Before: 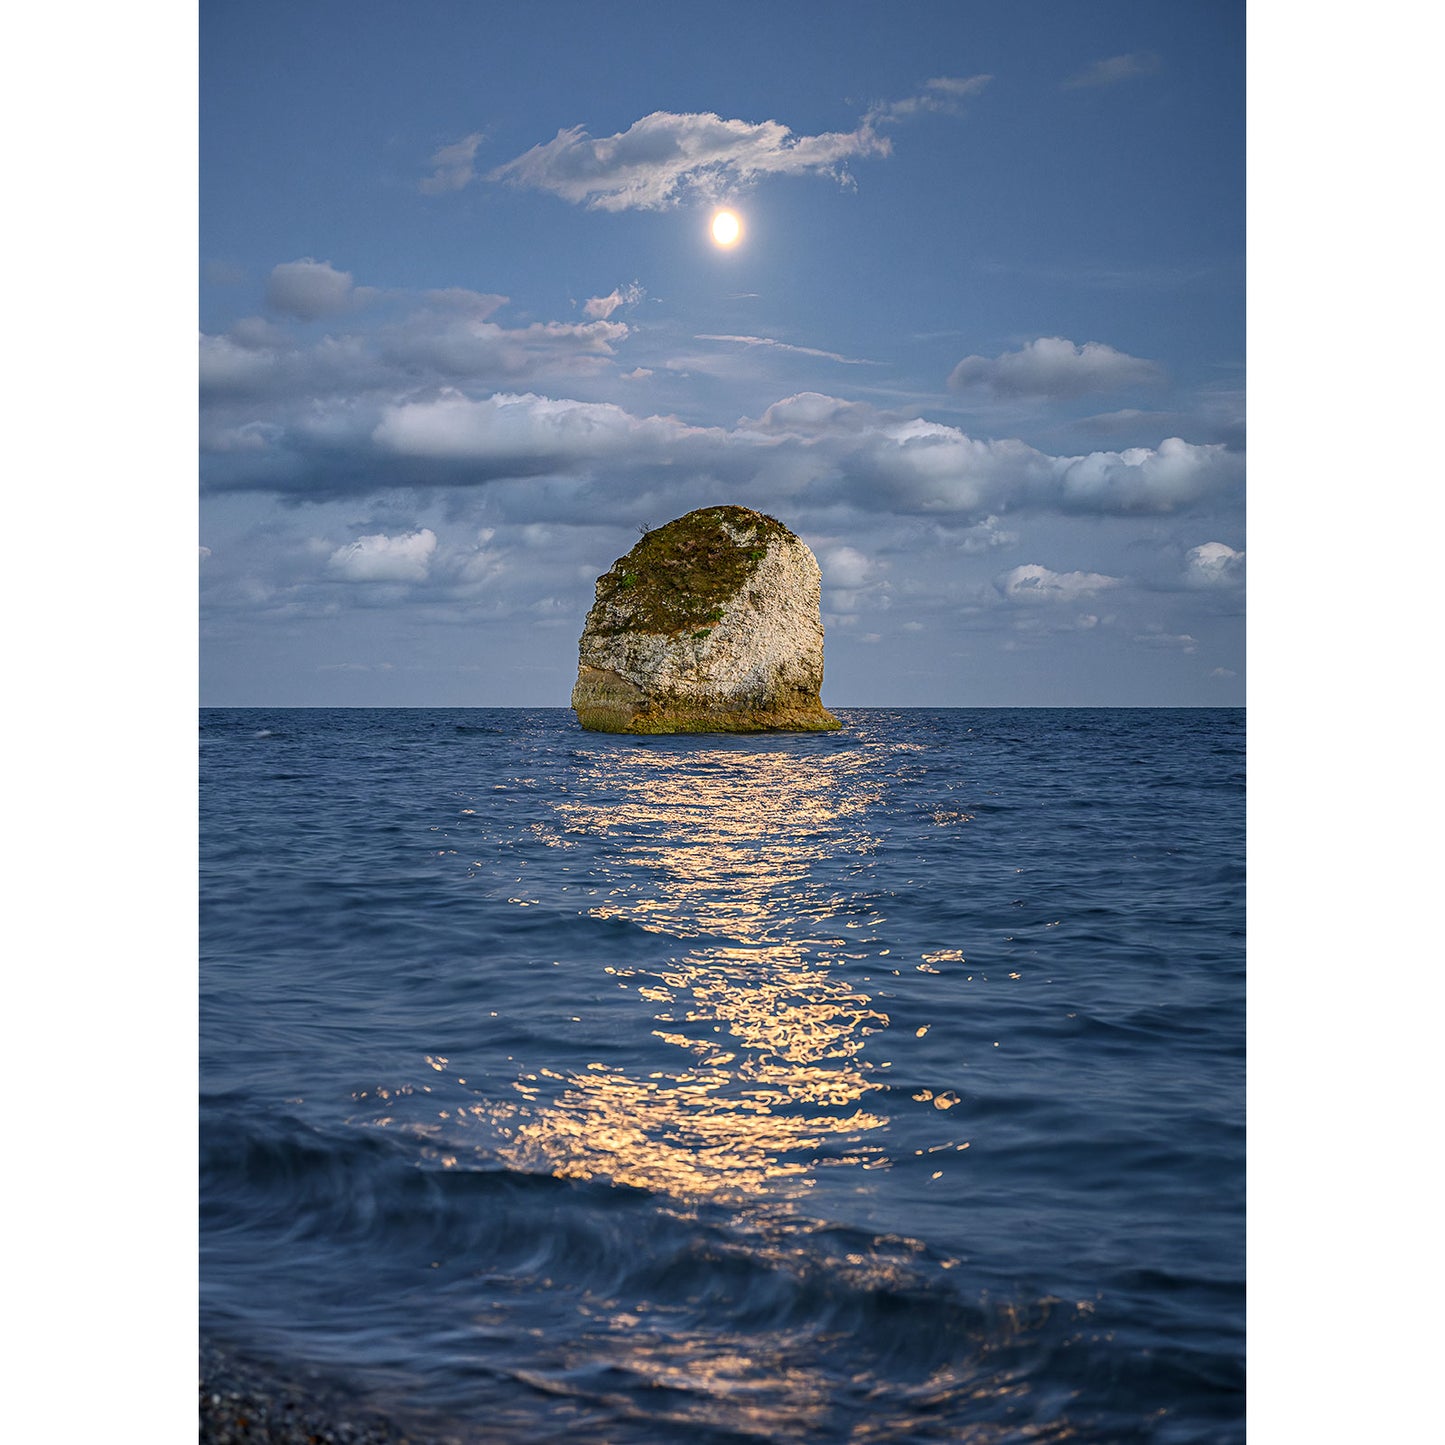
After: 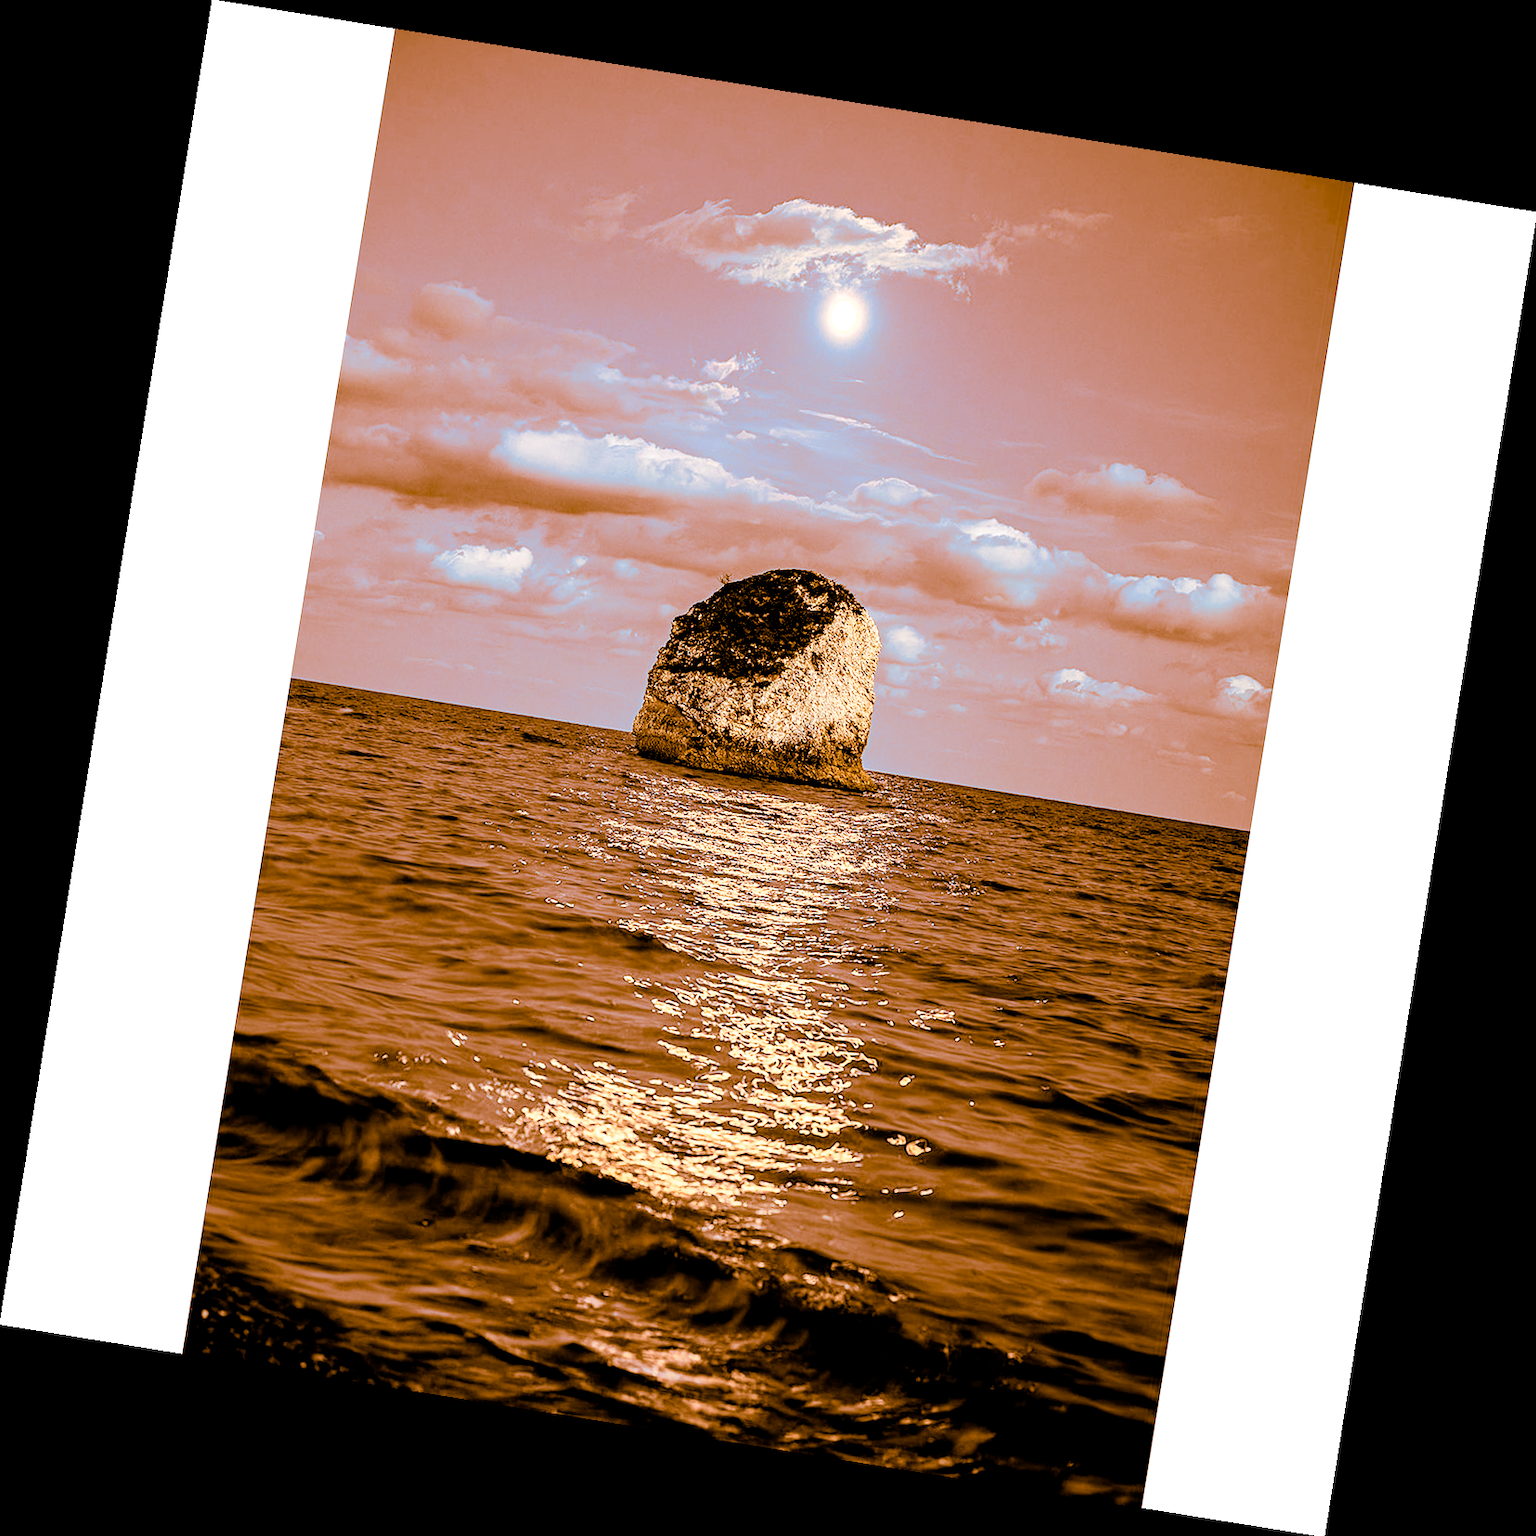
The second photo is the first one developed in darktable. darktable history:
filmic rgb: middle gray luminance 13.55%, black relative exposure -1.97 EV, white relative exposure 3.1 EV, threshold 6 EV, target black luminance 0%, hardness 1.79, latitude 59.23%, contrast 1.728, highlights saturation mix 5%, shadows ↔ highlights balance -37.52%, add noise in highlights 0, color science v3 (2019), use custom middle-gray values true, iterations of high-quality reconstruction 0, contrast in highlights soft, enable highlight reconstruction true
rotate and perspective: rotation 9.12°, automatic cropping off
split-toning: shadows › hue 26°, shadows › saturation 0.92, highlights › hue 40°, highlights › saturation 0.92, balance -63, compress 0%
